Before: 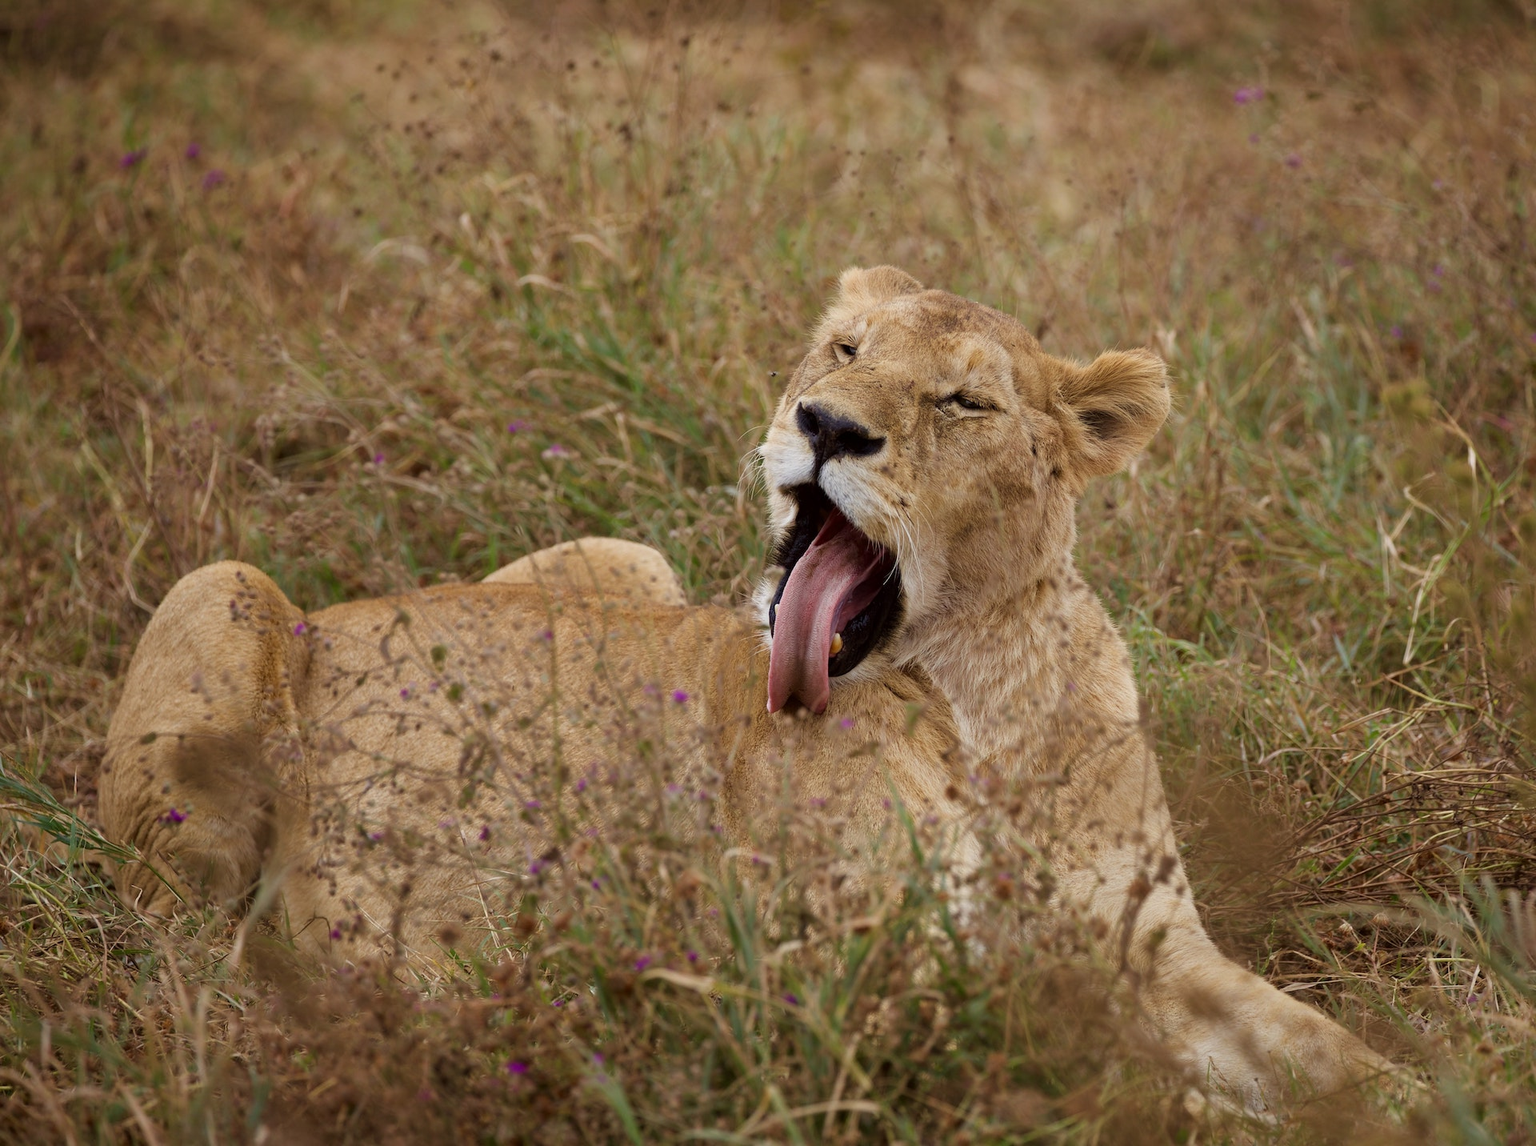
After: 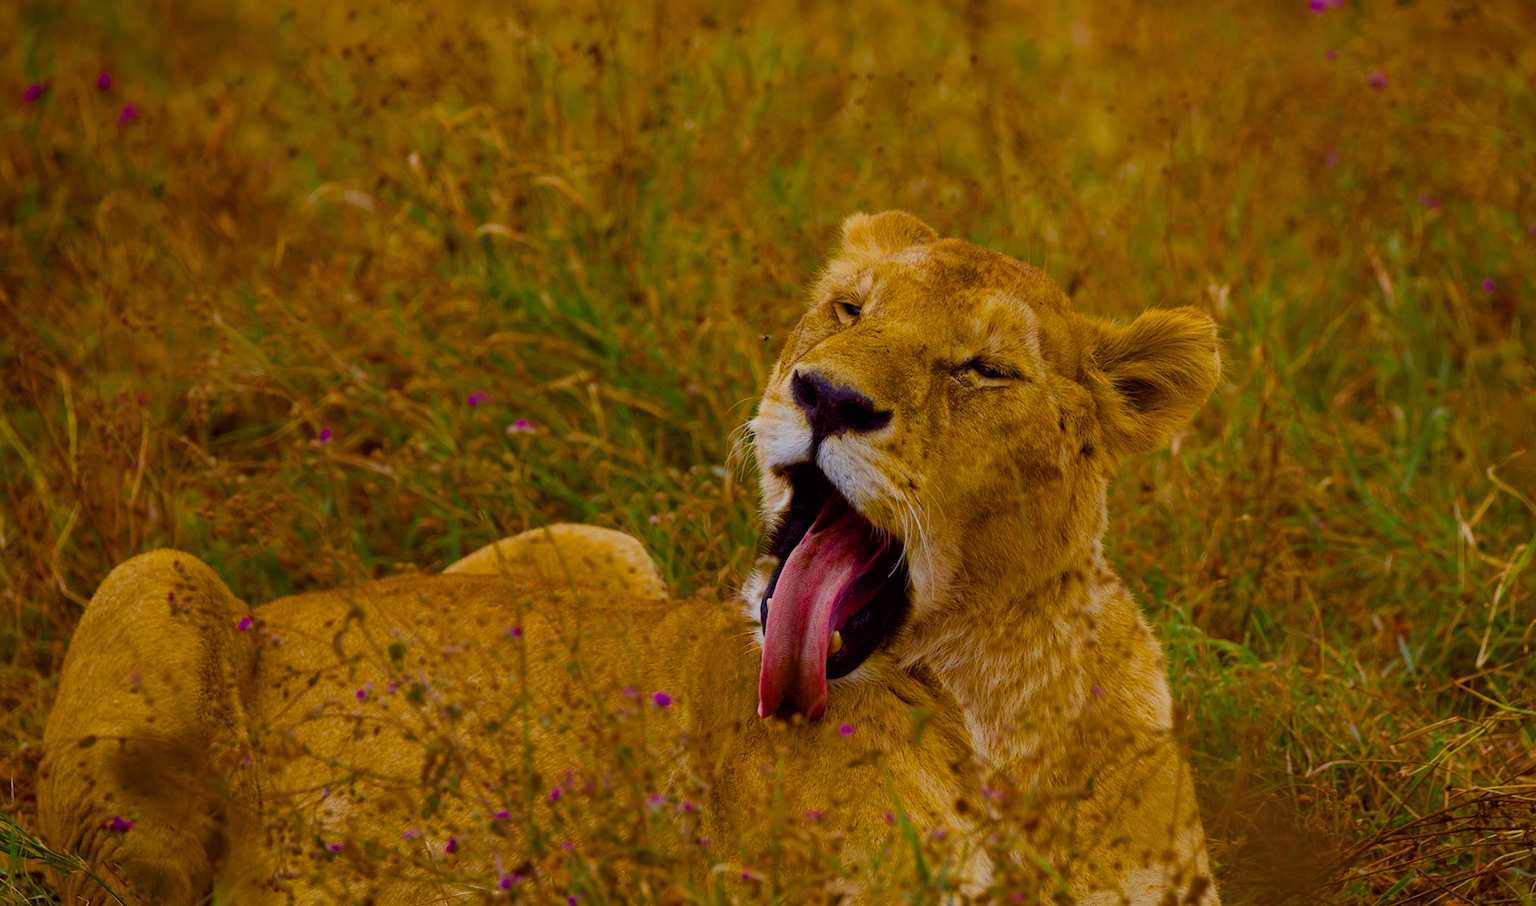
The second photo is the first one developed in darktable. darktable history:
rotate and perspective: rotation 0.074°, lens shift (vertical) 0.096, lens shift (horizontal) -0.041, crop left 0.043, crop right 0.952, crop top 0.024, crop bottom 0.979
color zones: curves: ch1 [(0, 0.513) (0.143, 0.524) (0.286, 0.511) (0.429, 0.506) (0.571, 0.503) (0.714, 0.503) (0.857, 0.508) (1, 0.513)]
crop: left 2.737%, top 7.287%, right 3.421%, bottom 20.179%
tone equalizer: on, module defaults
color balance: lift [1, 1, 0.999, 1.001], gamma [1, 1.003, 1.005, 0.995], gain [1, 0.992, 0.988, 1.012], contrast 5%, output saturation 110%
color balance rgb: linear chroma grading › global chroma 25%, perceptual saturation grading › global saturation 40%, perceptual brilliance grading › global brilliance 30%, global vibrance 40%
exposure: exposure -1.468 EV, compensate highlight preservation false
